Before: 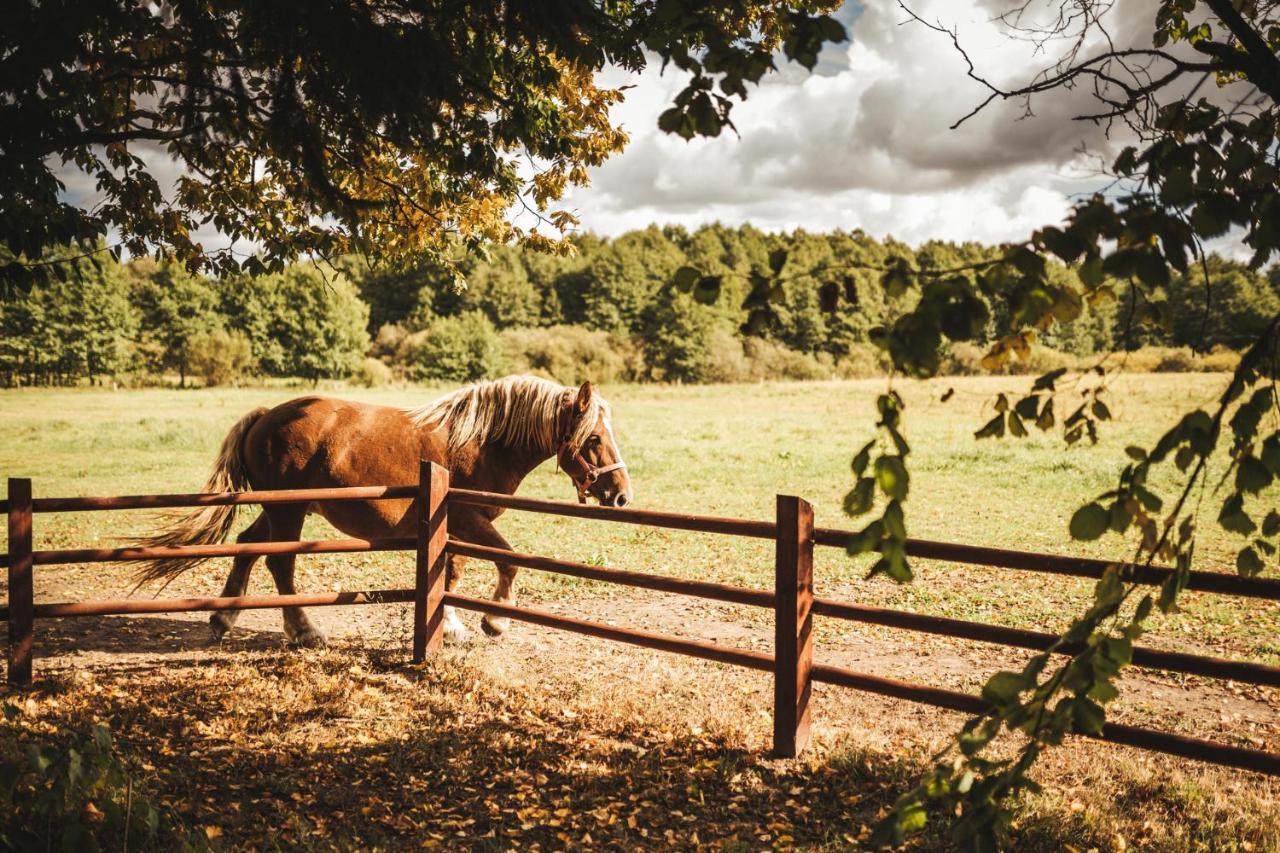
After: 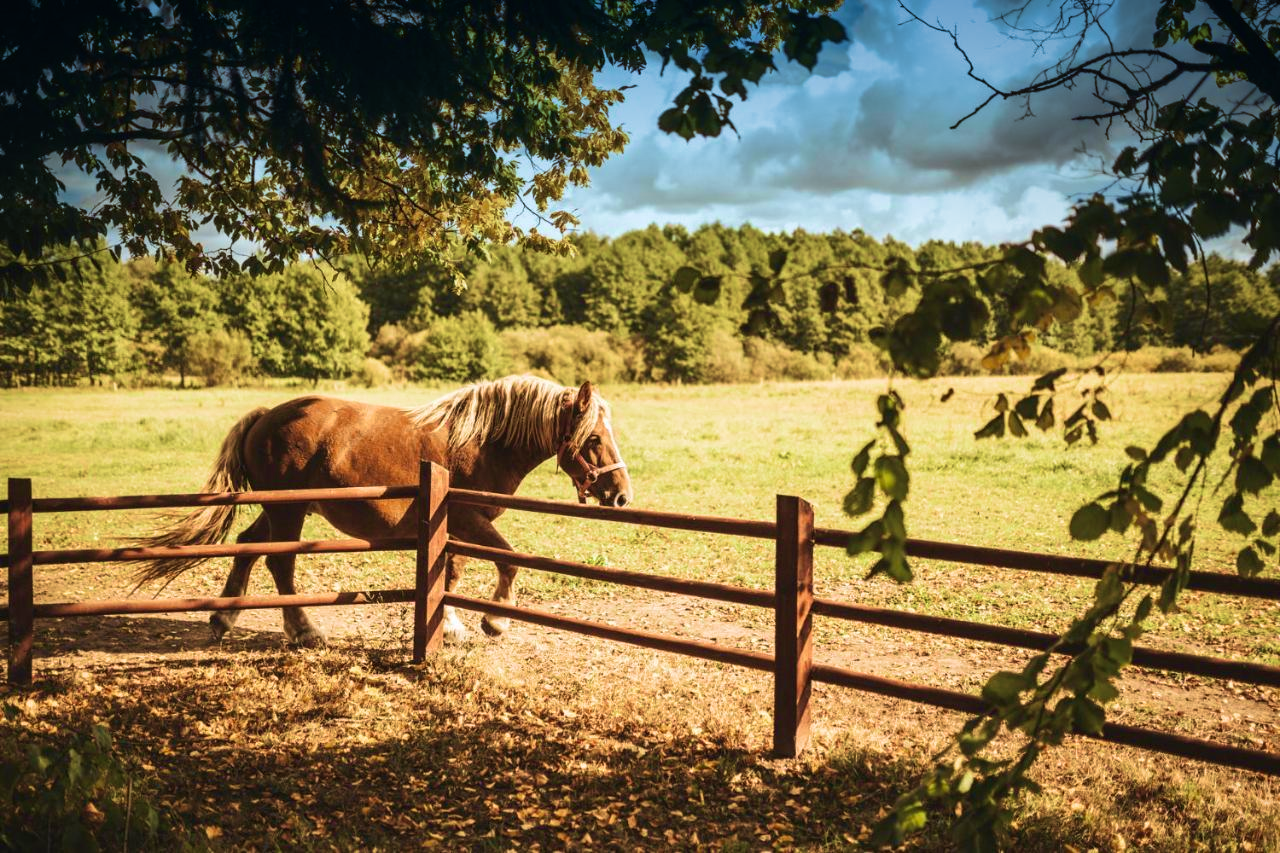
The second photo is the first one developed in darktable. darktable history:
graduated density: density 2.02 EV, hardness 44%, rotation 0.374°, offset 8.21, hue 208.8°, saturation 97%
velvia: strength 56%
vignetting: fall-off start 97.52%, fall-off radius 100%, brightness -0.574, saturation 0, center (-0.027, 0.404), width/height ratio 1.368, unbound false
